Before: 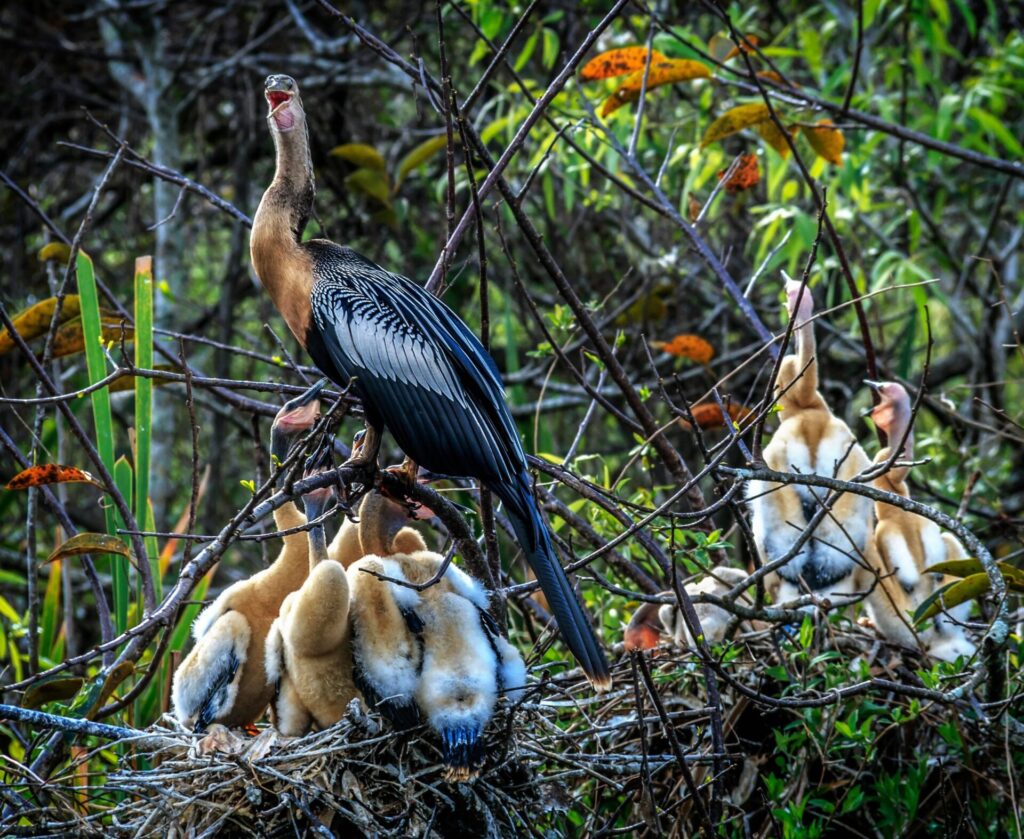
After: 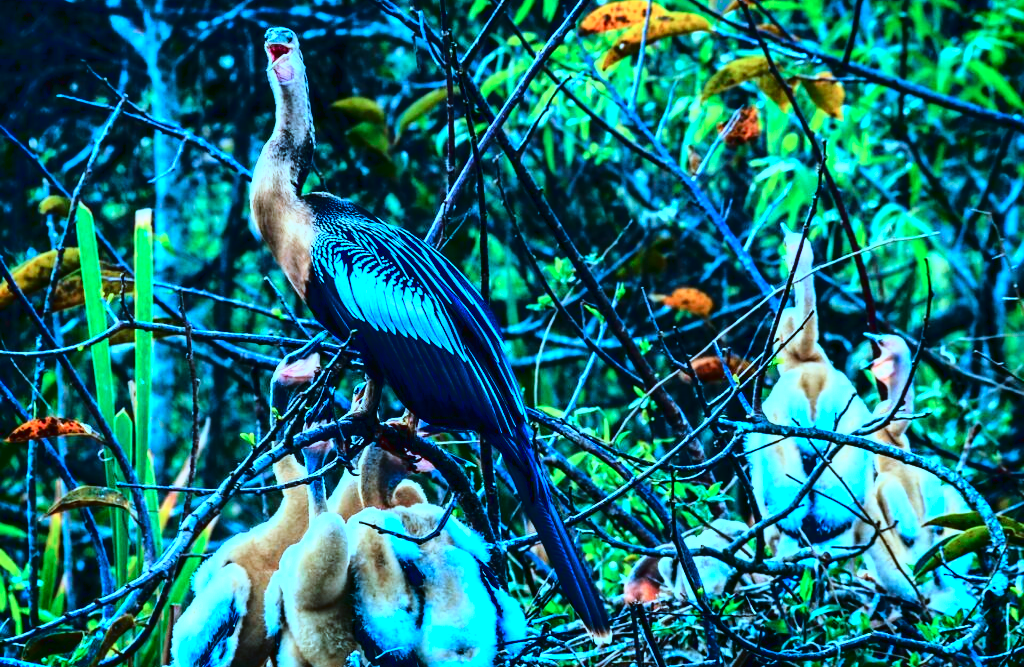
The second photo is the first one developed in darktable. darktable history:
exposure: black level correction 0, exposure 0.694 EV, compensate highlight preservation false
crop and rotate: top 5.657%, bottom 14.757%
tone curve: curves: ch0 [(0, 0.013) (0.129, 0.1) (0.327, 0.382) (0.489, 0.573) (0.66, 0.748) (0.858, 0.926) (1, 0.977)]; ch1 [(0, 0) (0.353, 0.344) (0.45, 0.46) (0.498, 0.498) (0.521, 0.512) (0.563, 0.559) (0.592, 0.585) (0.647, 0.68) (1, 1)]; ch2 [(0, 0) (0.333, 0.346) (0.375, 0.375) (0.427, 0.44) (0.476, 0.492) (0.511, 0.508) (0.528, 0.533) (0.579, 0.61) (0.612, 0.644) (0.66, 0.715) (1, 1)], color space Lab, linked channels, preserve colors none
contrast brightness saturation: contrast 0.215, brightness -0.102, saturation 0.21
tone equalizer: on, module defaults
color calibration: illuminant custom, x 0.433, y 0.394, temperature 3109.77 K, saturation algorithm version 1 (2020)
shadows and highlights: white point adjustment 0.031, soften with gaussian
